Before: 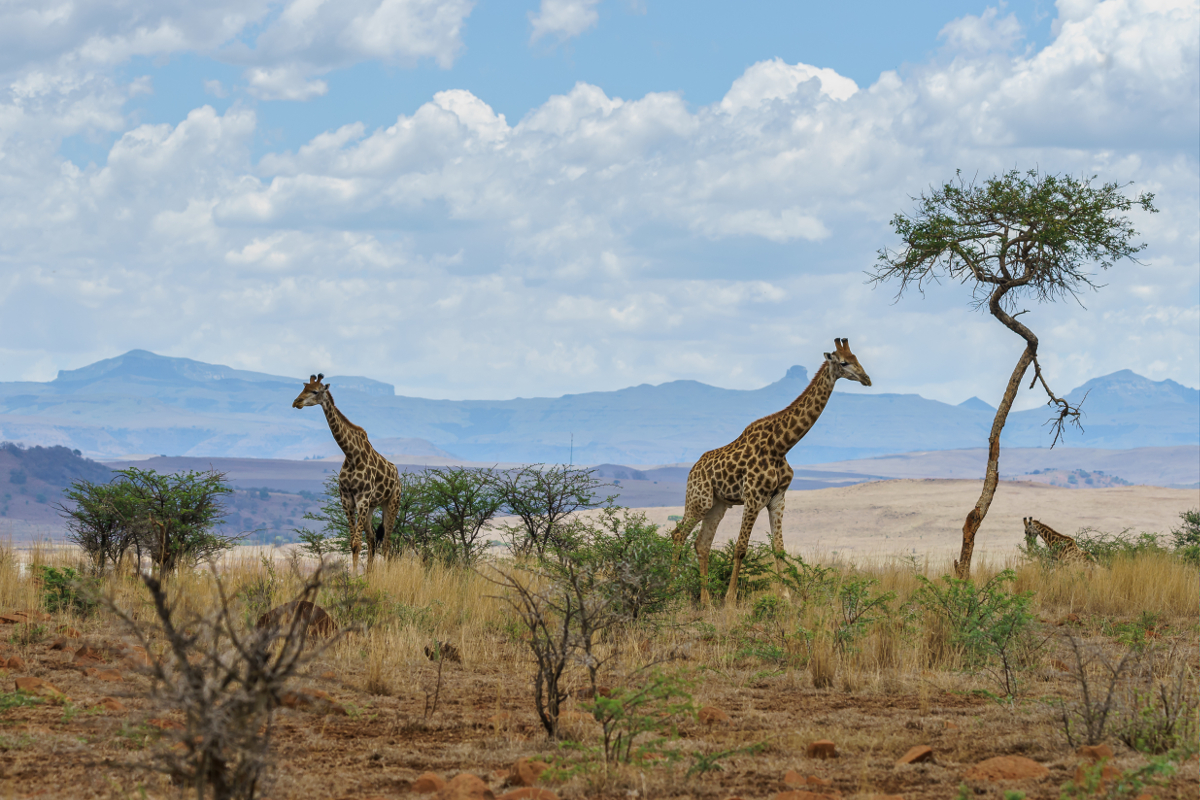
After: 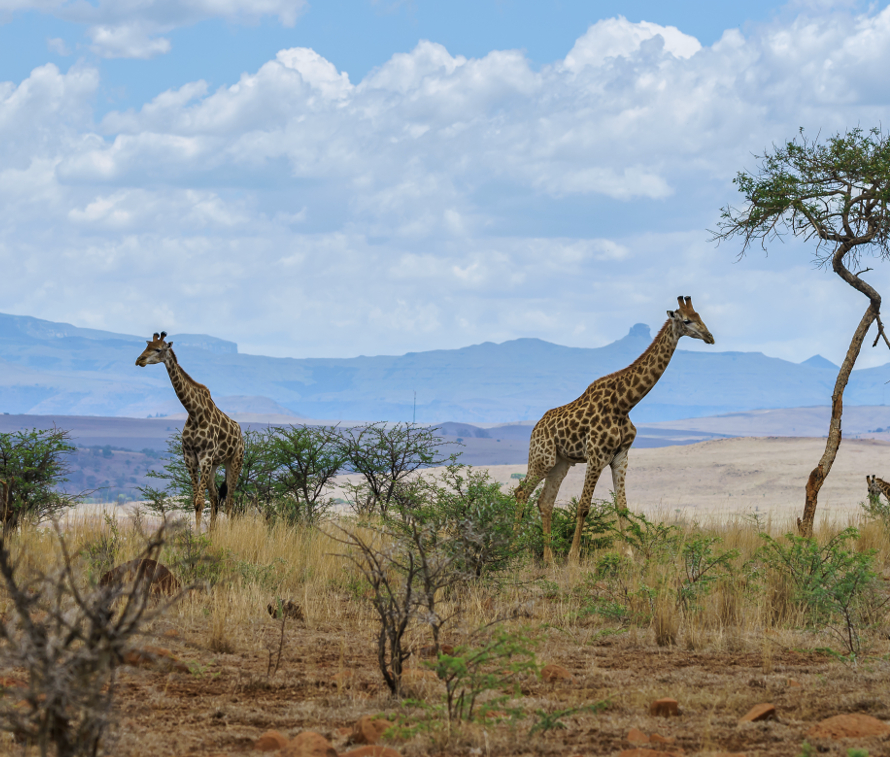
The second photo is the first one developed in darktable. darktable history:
white balance: red 0.976, blue 1.04
crop and rotate: left 13.15%, top 5.251%, right 12.609%
sharpen: radius 5.325, amount 0.312, threshold 26.433
